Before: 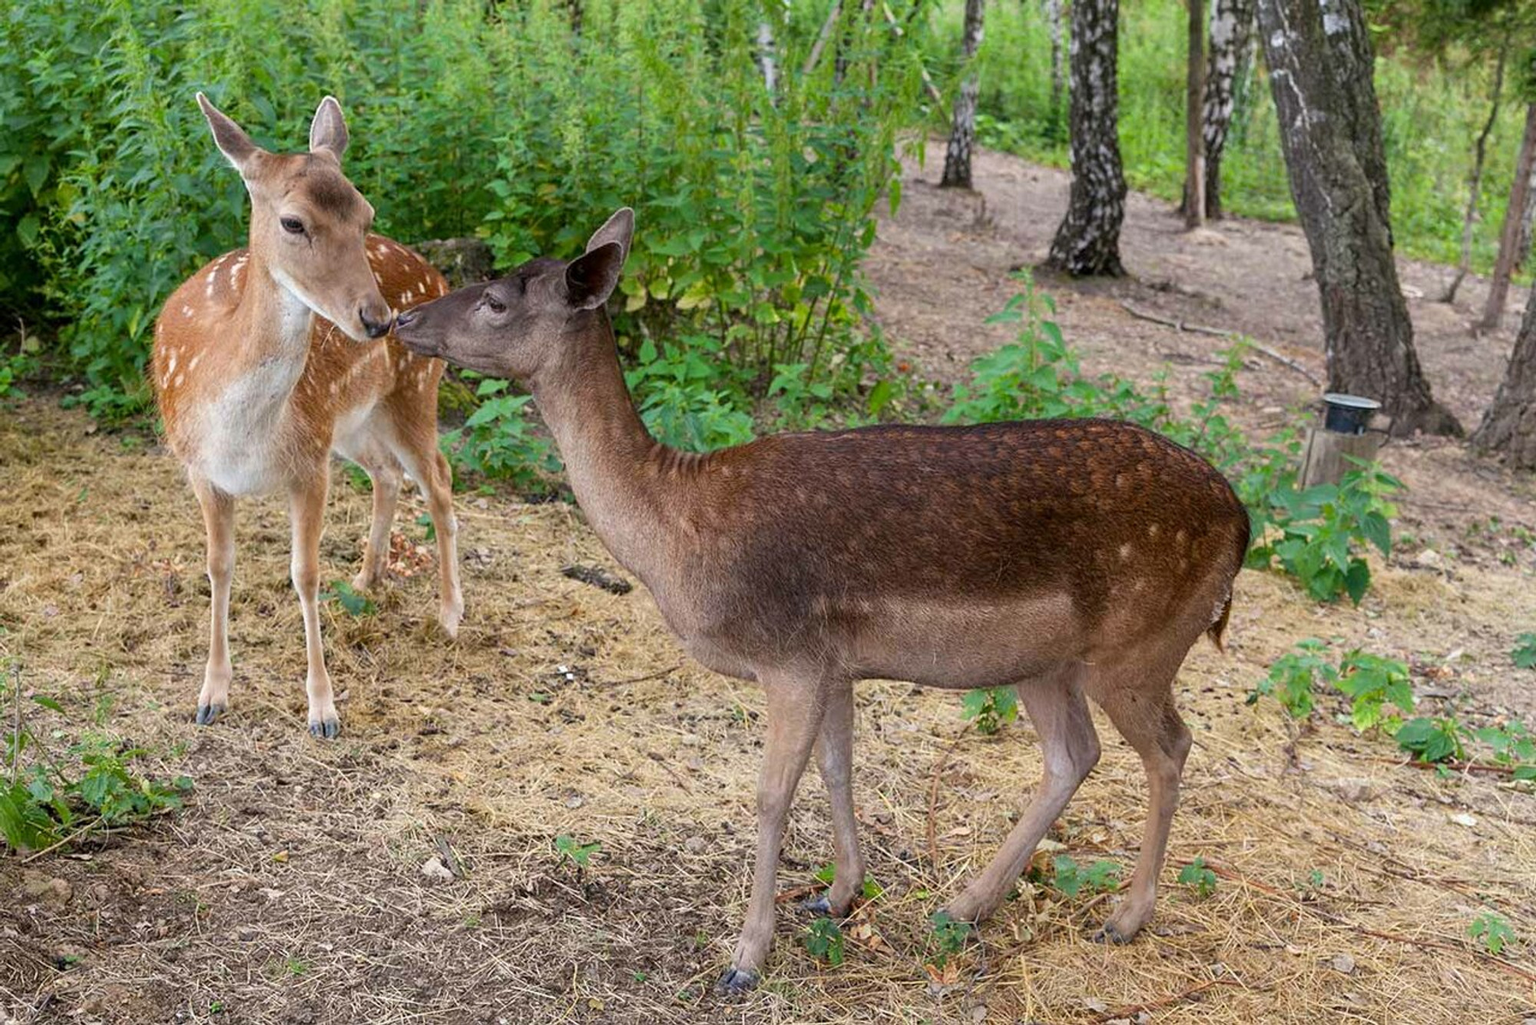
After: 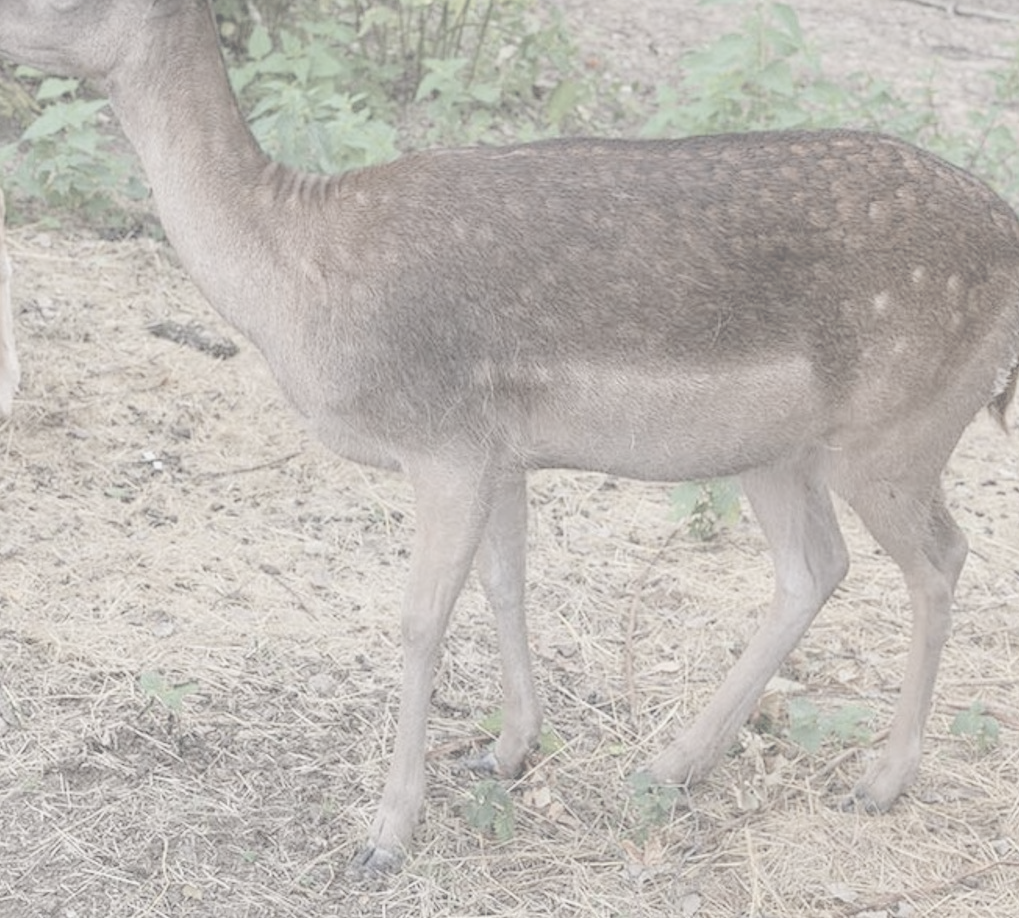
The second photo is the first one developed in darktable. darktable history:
tone equalizer: on, module defaults
local contrast: on, module defaults
crop and rotate: left 29.237%, top 31.152%, right 19.807%
contrast brightness saturation: contrast -0.32, brightness 0.75, saturation -0.78
